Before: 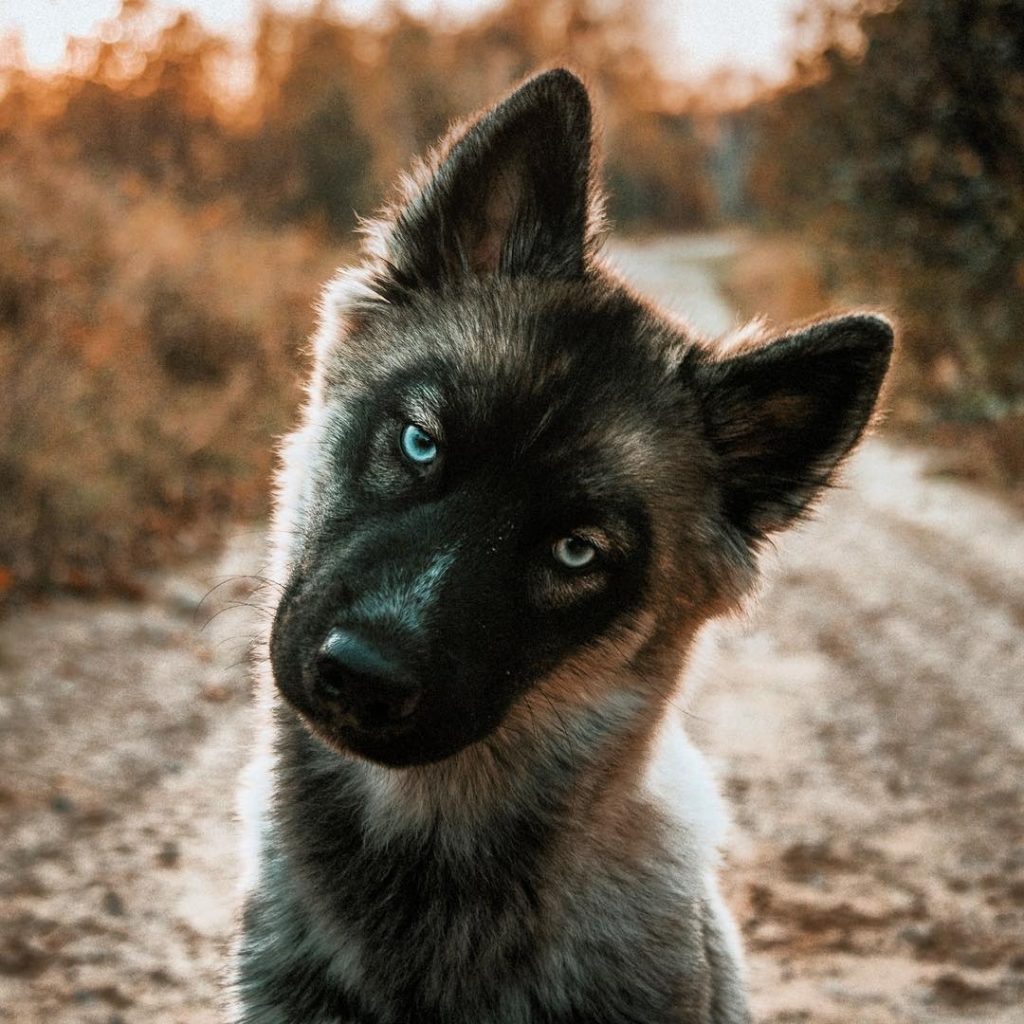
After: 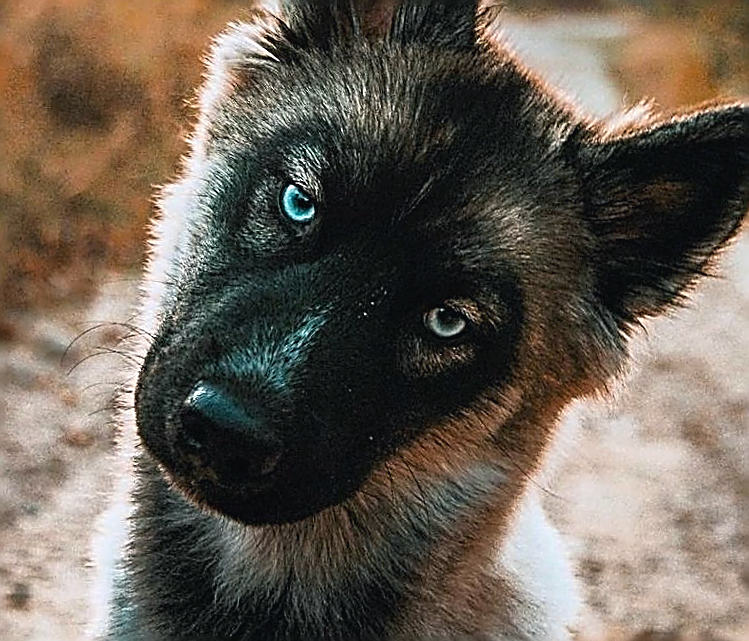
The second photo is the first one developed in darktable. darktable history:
color balance rgb: power › chroma 0.985%, power › hue 255.8°, global offset › luminance 0.237%, perceptual saturation grading › global saturation 29.527%
sharpen: amount 1.996
crop and rotate: angle -4.01°, left 9.838%, top 21.04%, right 12.035%, bottom 12.117%
